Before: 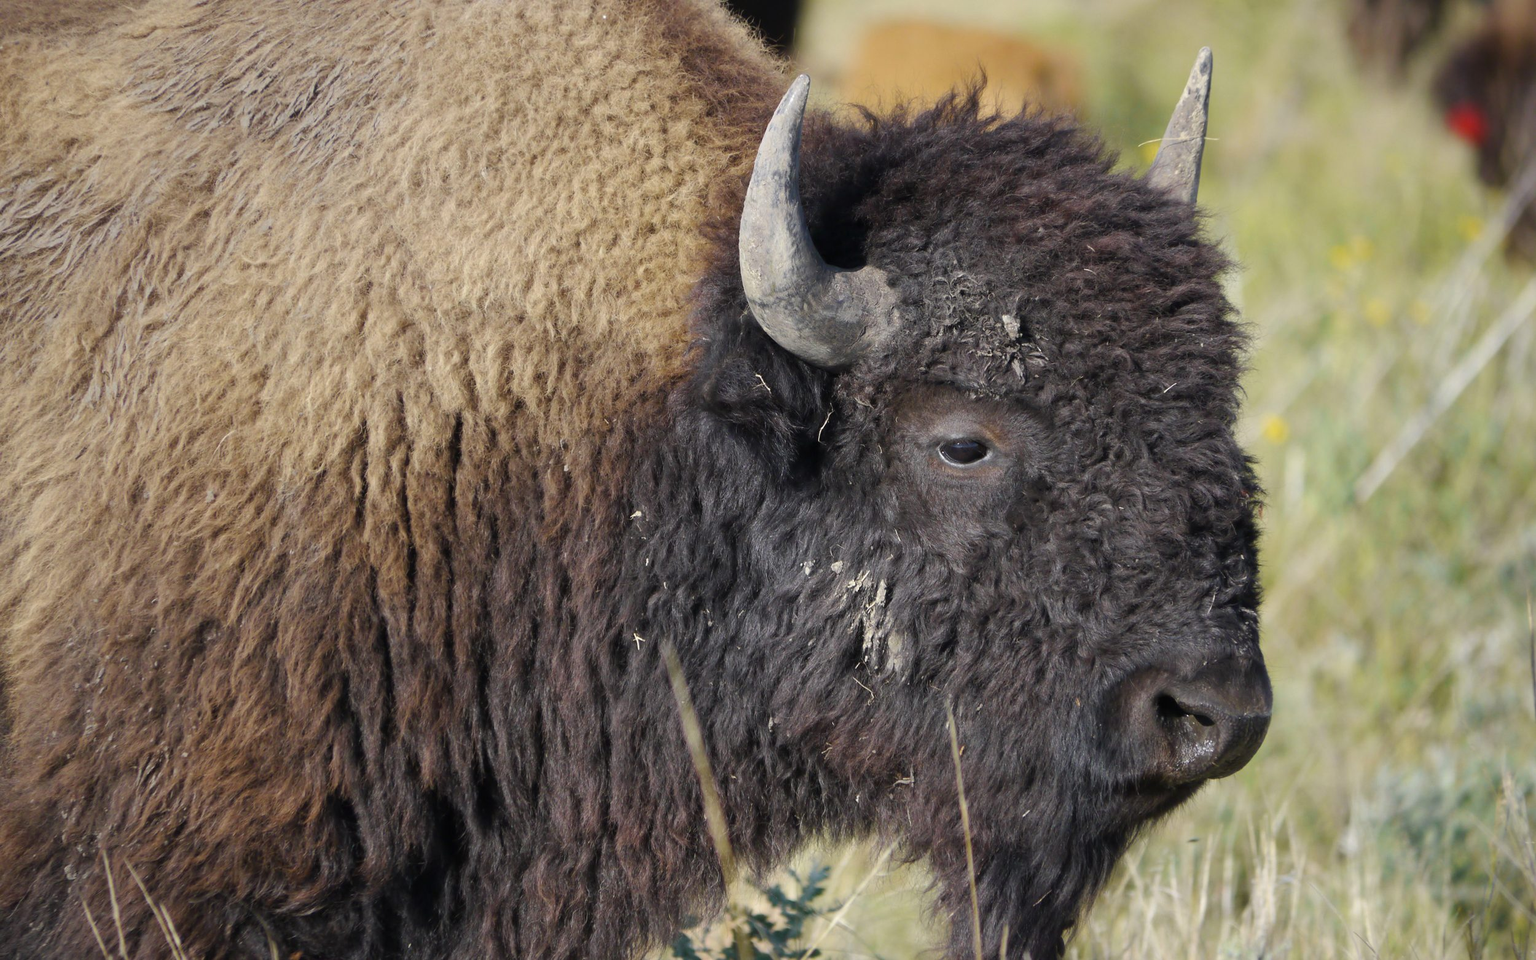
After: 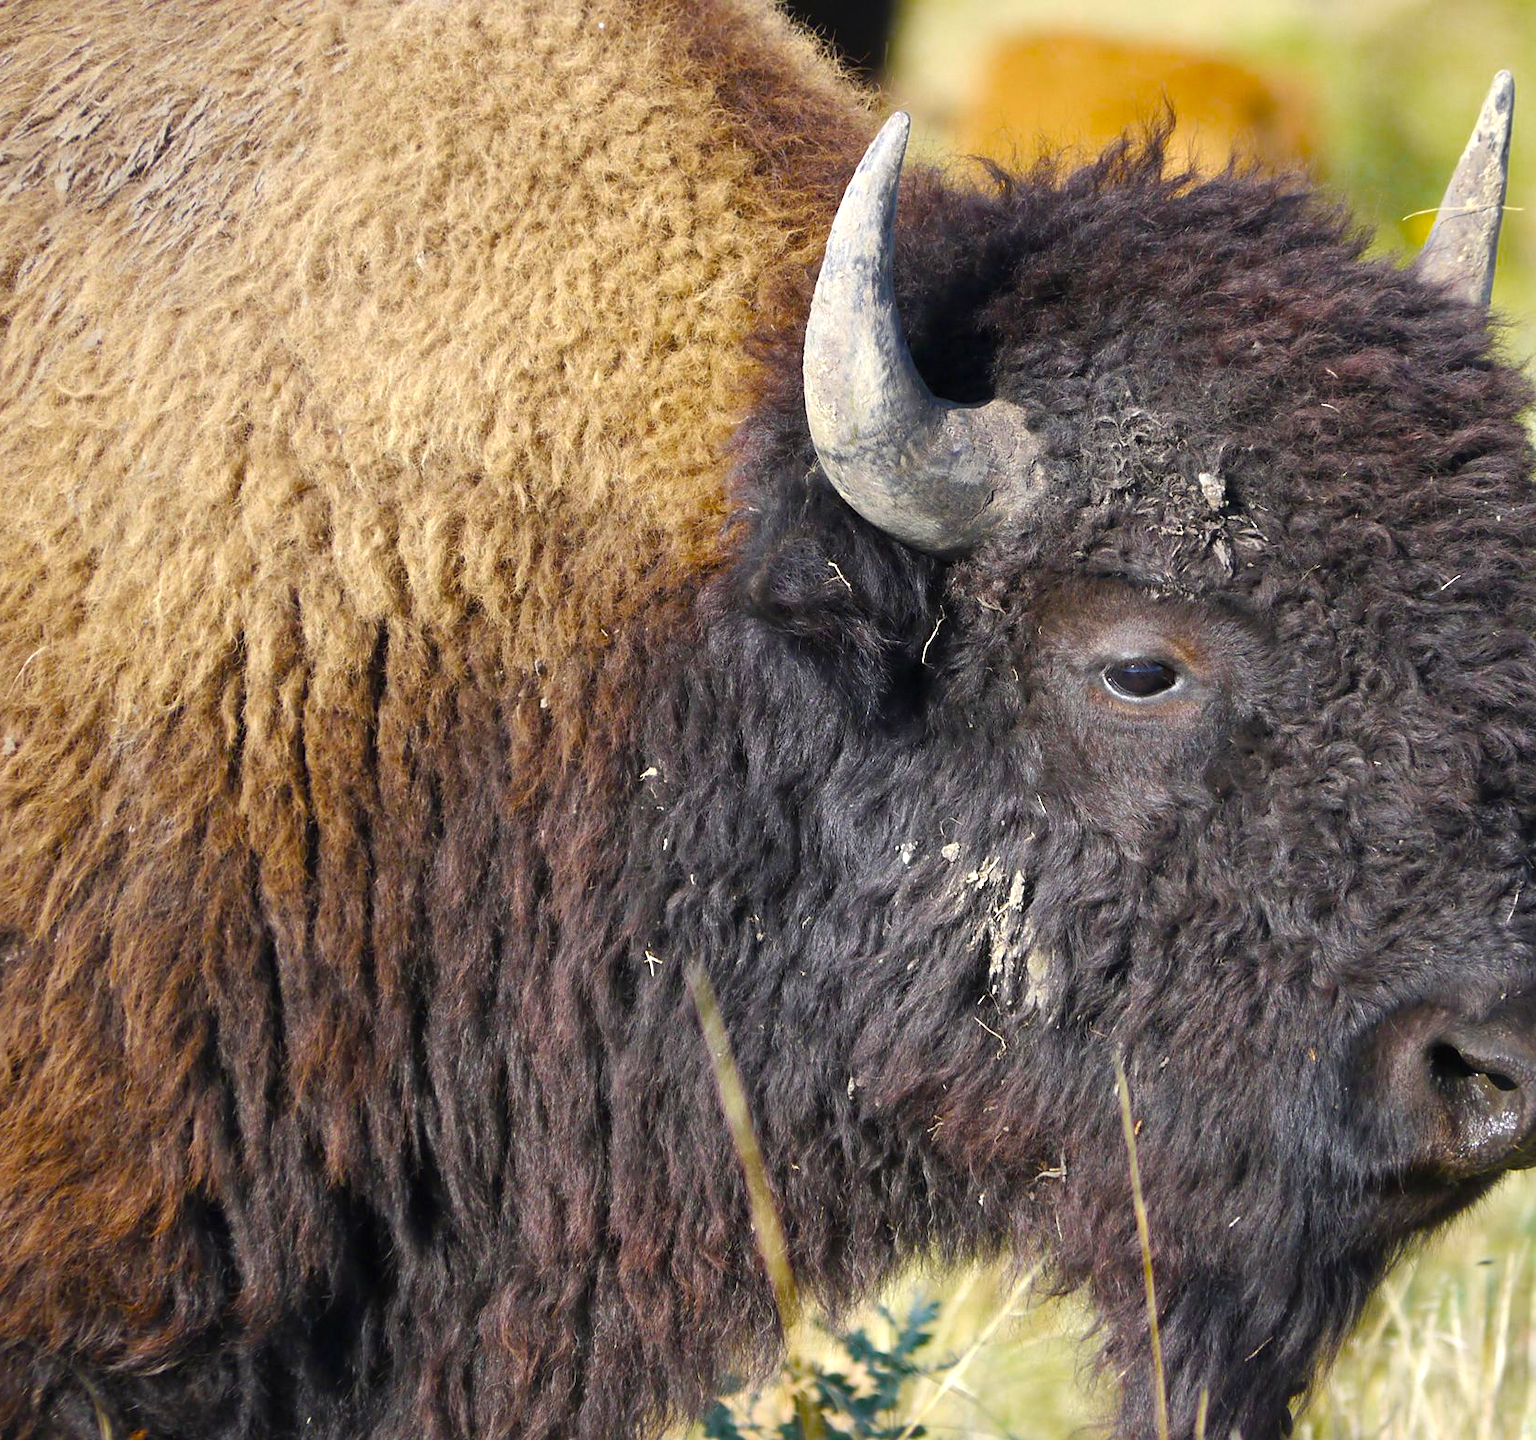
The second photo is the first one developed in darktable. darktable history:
color balance rgb: perceptual saturation grading › global saturation 33.109%, perceptual brilliance grading › global brilliance 30.097%, global vibrance 10.541%, saturation formula JzAzBz (2021)
crop and rotate: left 13.343%, right 20.037%
sharpen: amount 0.209
